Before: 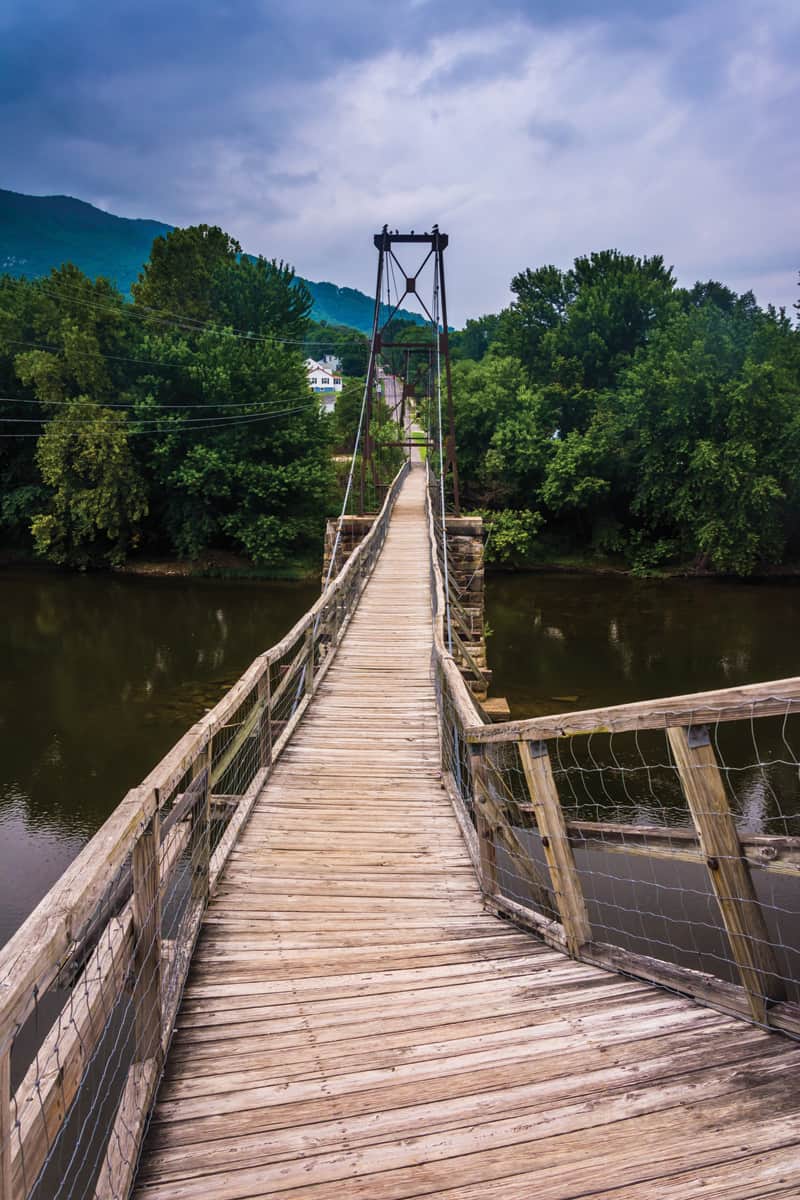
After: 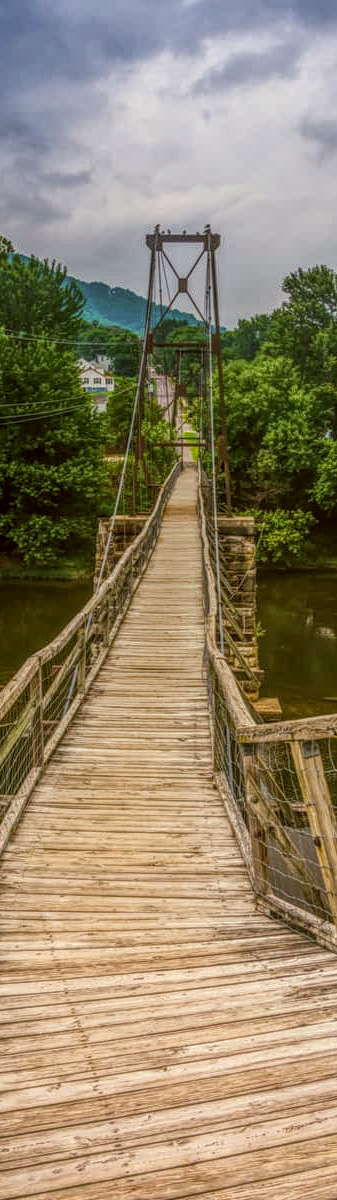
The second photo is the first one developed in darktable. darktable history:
crop: left 28.583%, right 29.231%
local contrast: highlights 20%, shadows 30%, detail 200%, midtone range 0.2
contrast brightness saturation: contrast 0.07
color correction: highlights a* -1.43, highlights b* 10.12, shadows a* 0.395, shadows b* 19.35
